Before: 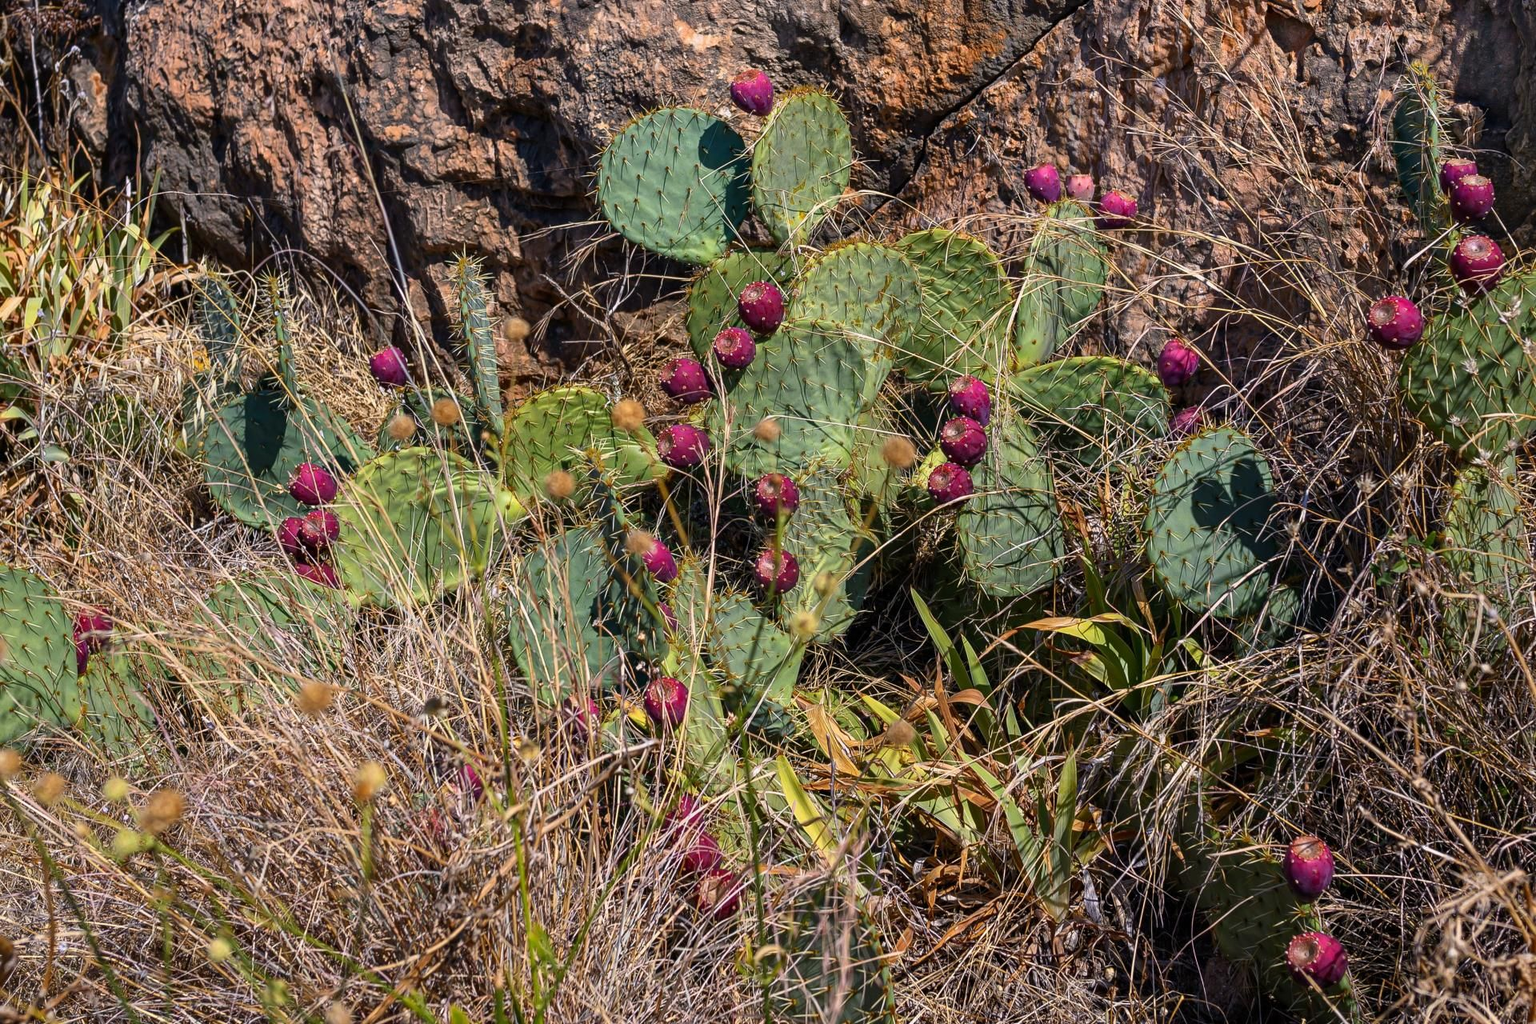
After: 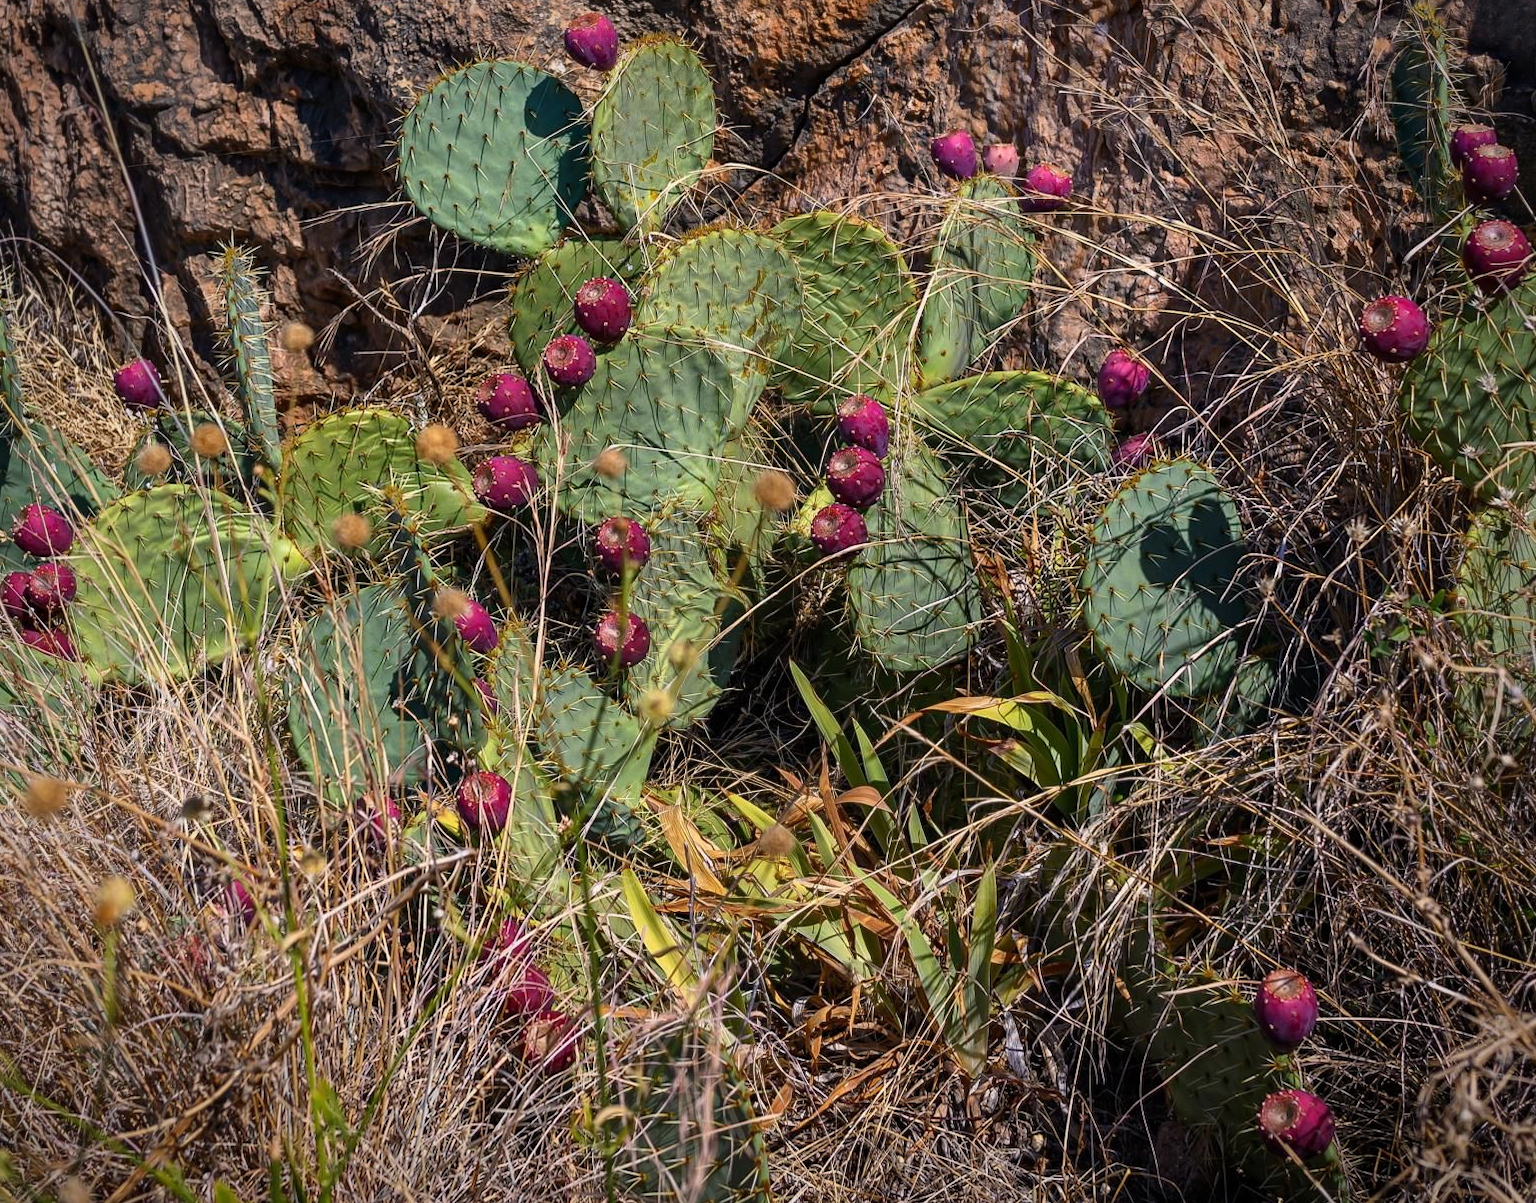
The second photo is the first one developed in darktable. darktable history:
vignetting: saturation -0.002, automatic ratio true
crop and rotate: left 18.152%, top 5.789%, right 1.743%
